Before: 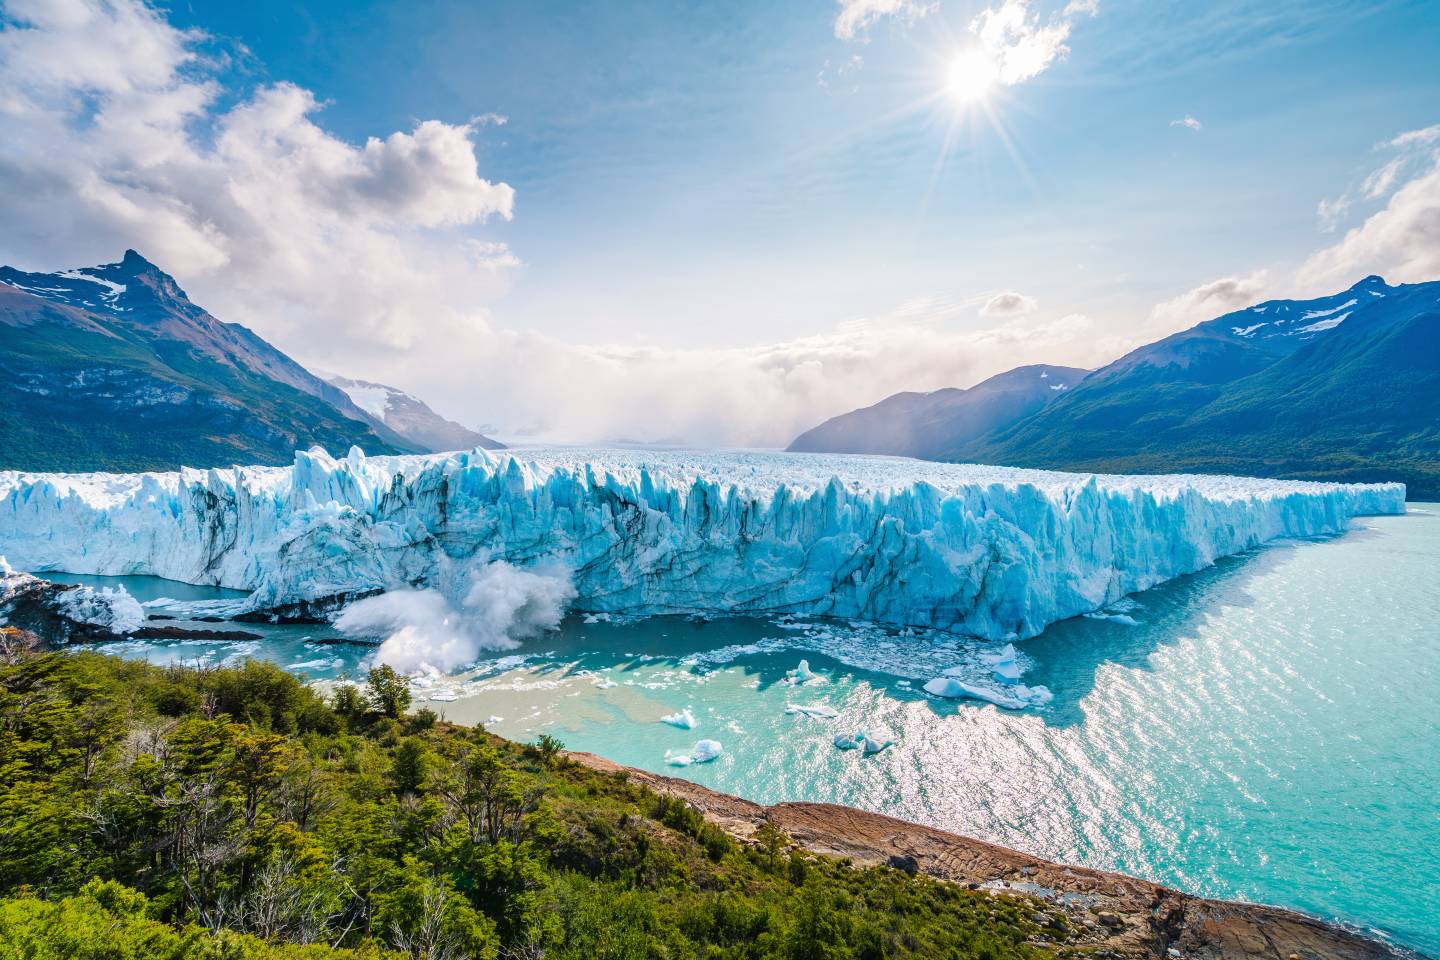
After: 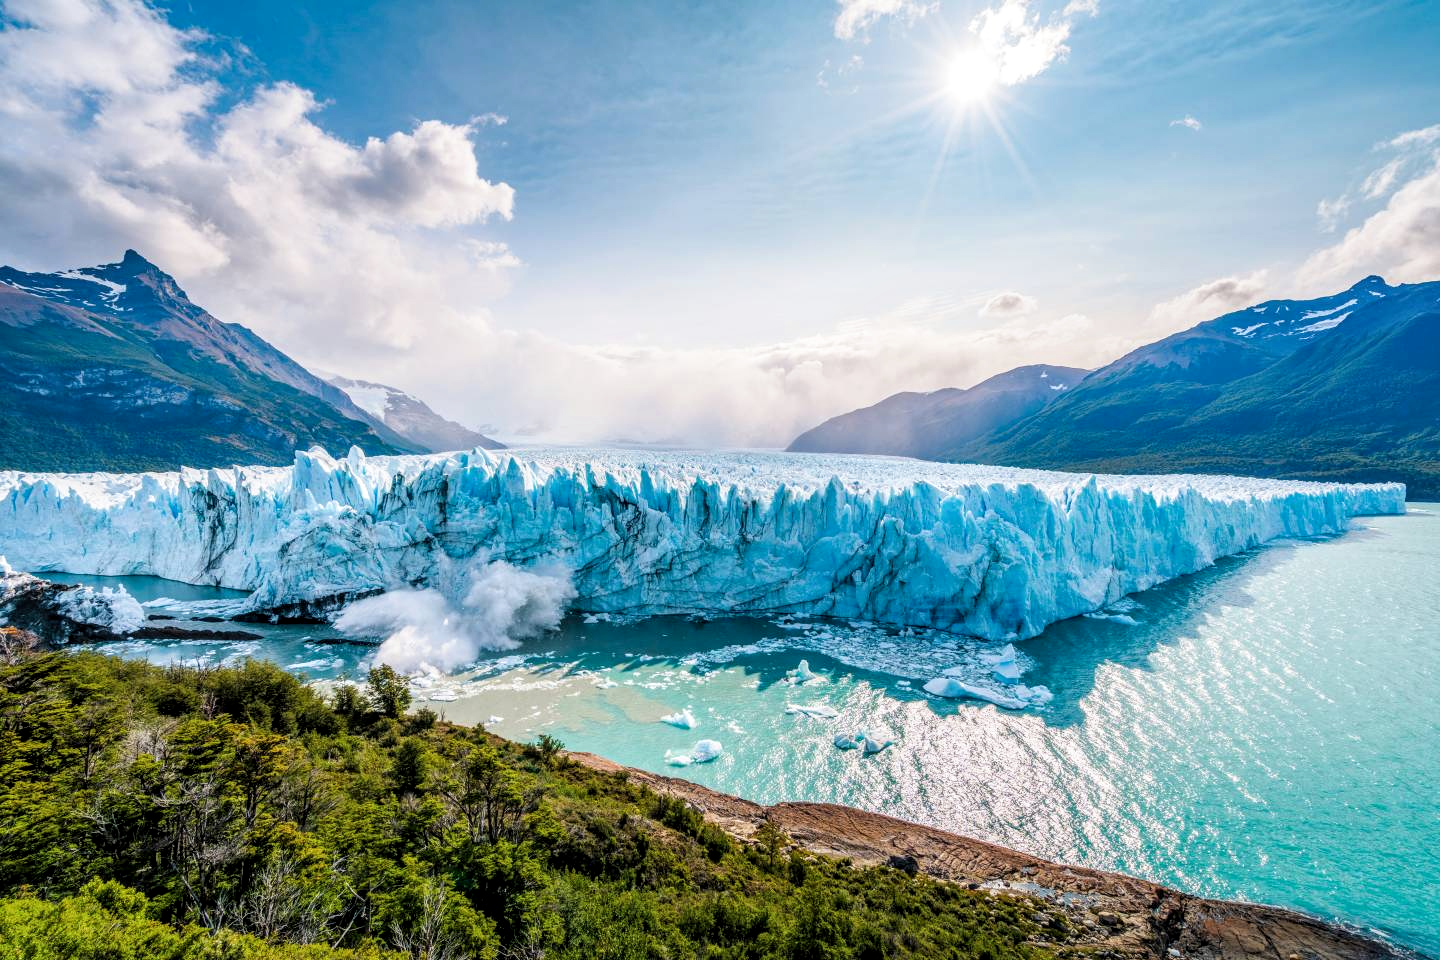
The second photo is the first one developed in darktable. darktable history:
tone equalizer: on, module defaults
local contrast: on, module defaults
filmic rgb: black relative exposure -12.8 EV, white relative exposure 2.8 EV, threshold 3 EV, target black luminance 0%, hardness 8.54, latitude 70.41%, contrast 1.133, shadows ↔ highlights balance -0.395%, color science v4 (2020), enable highlight reconstruction true
